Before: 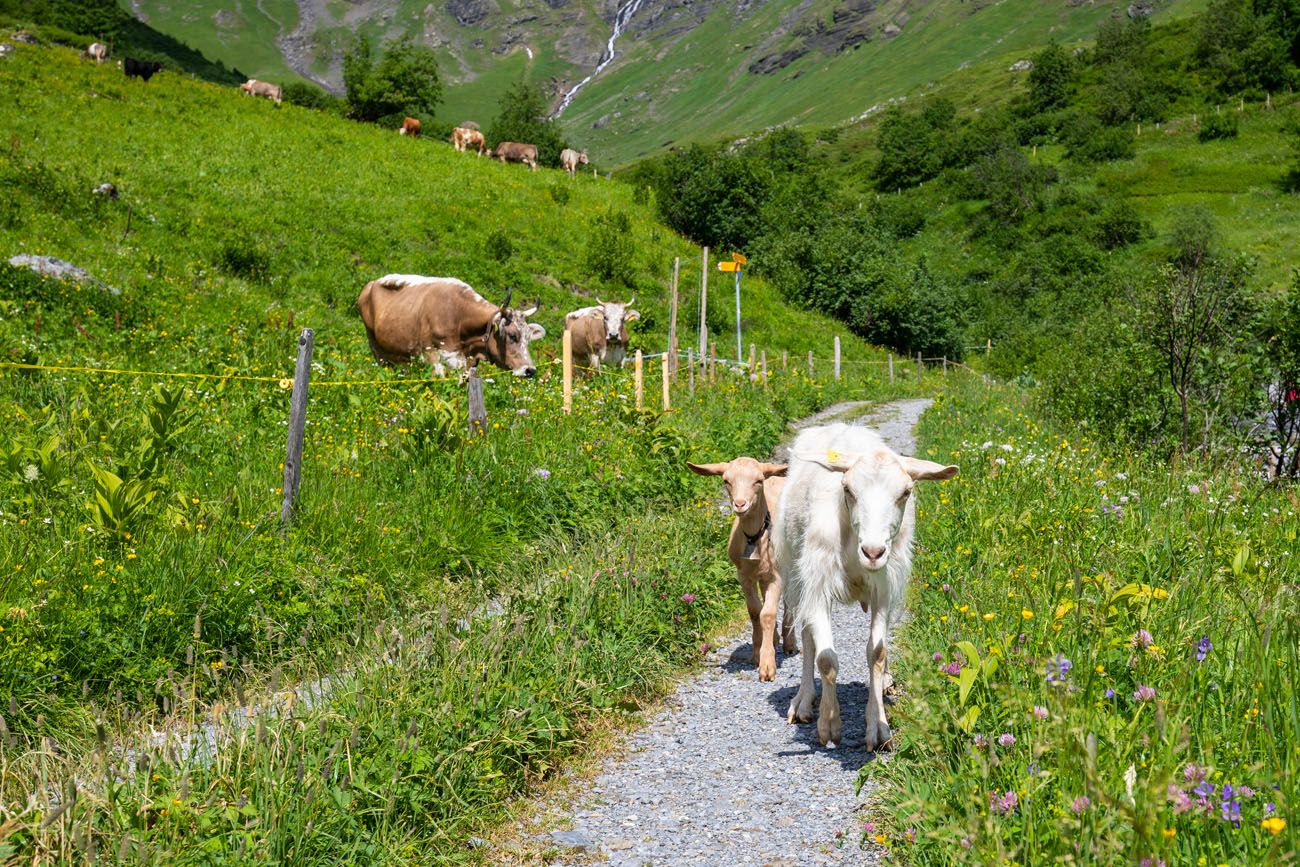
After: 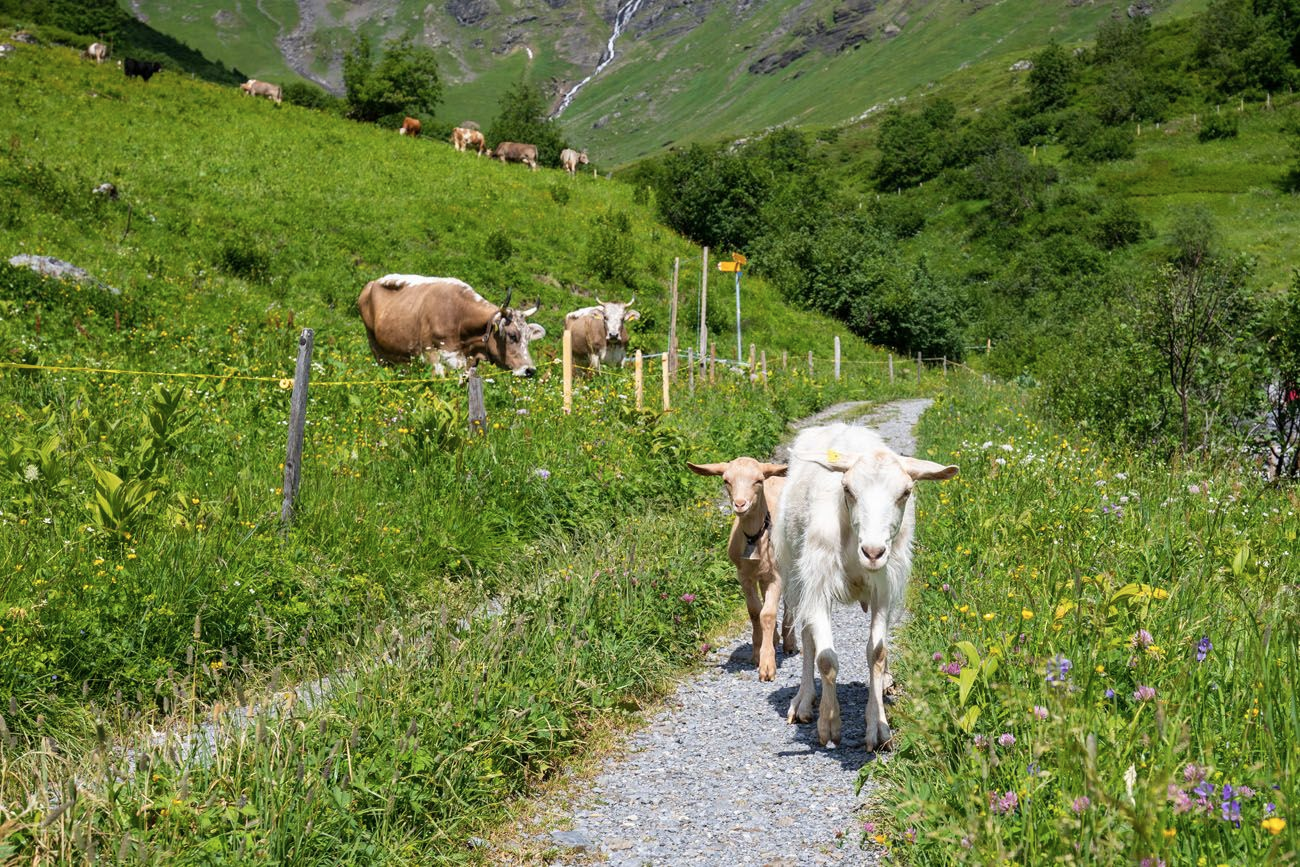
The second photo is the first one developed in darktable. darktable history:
contrast brightness saturation: saturation -0.101
